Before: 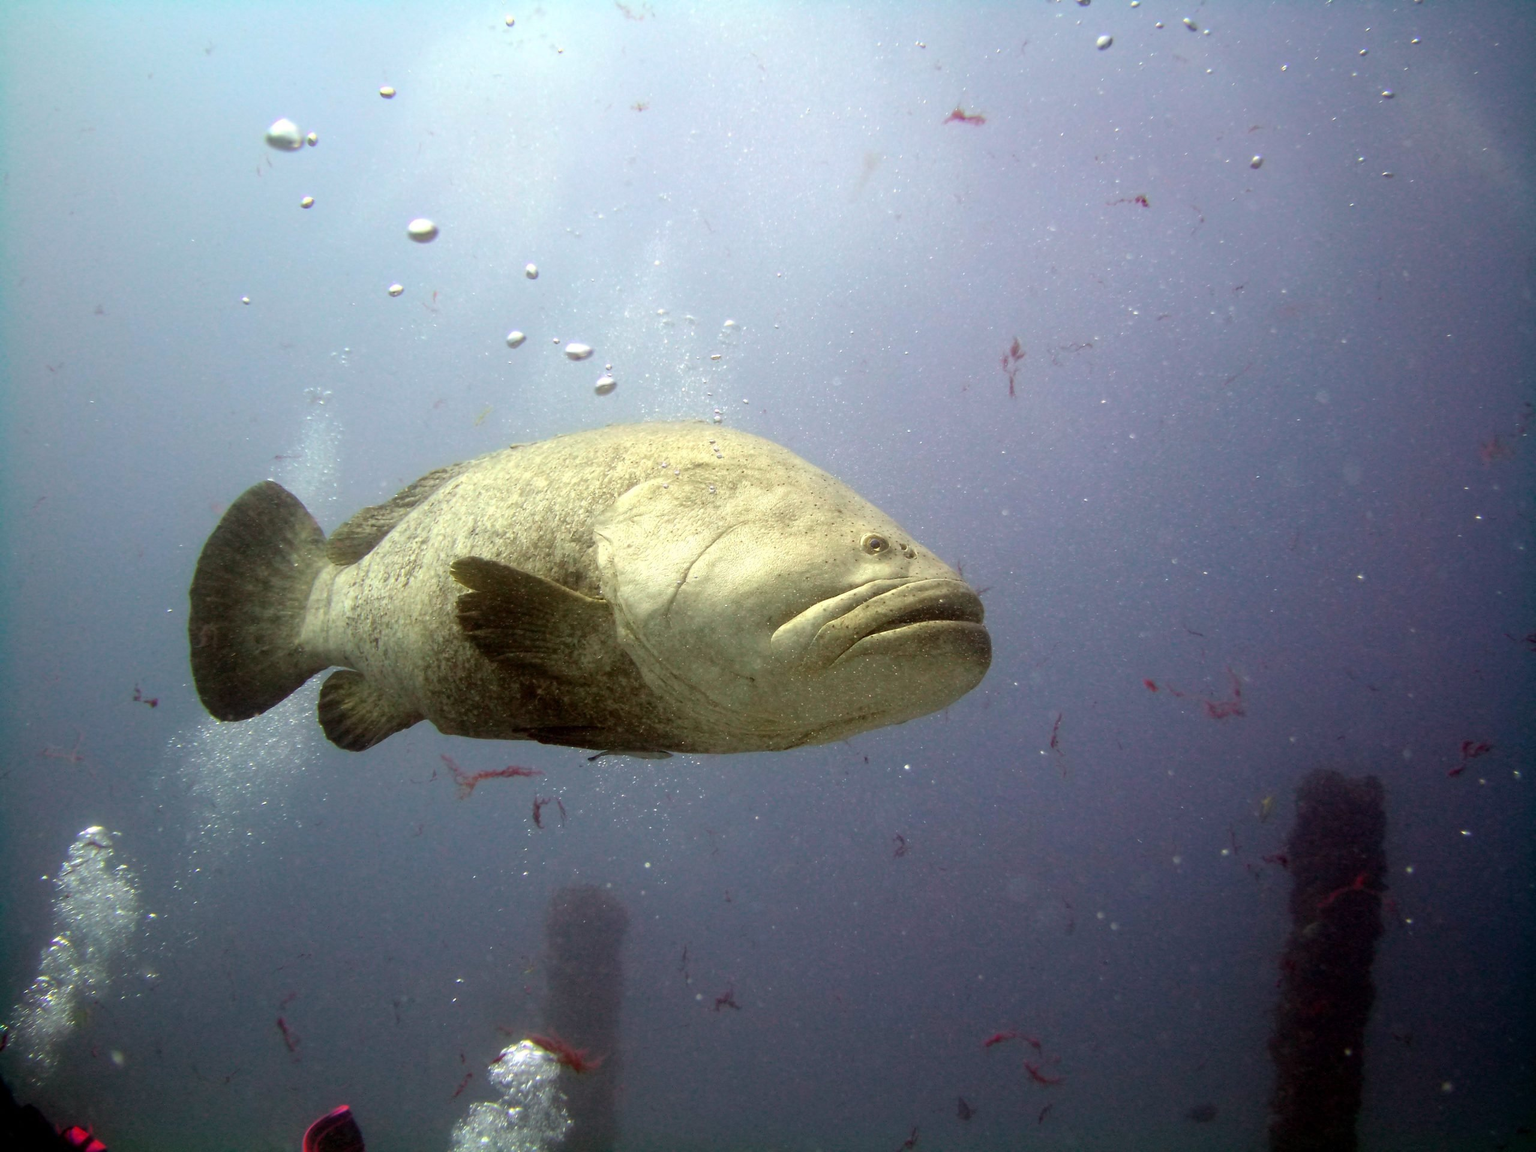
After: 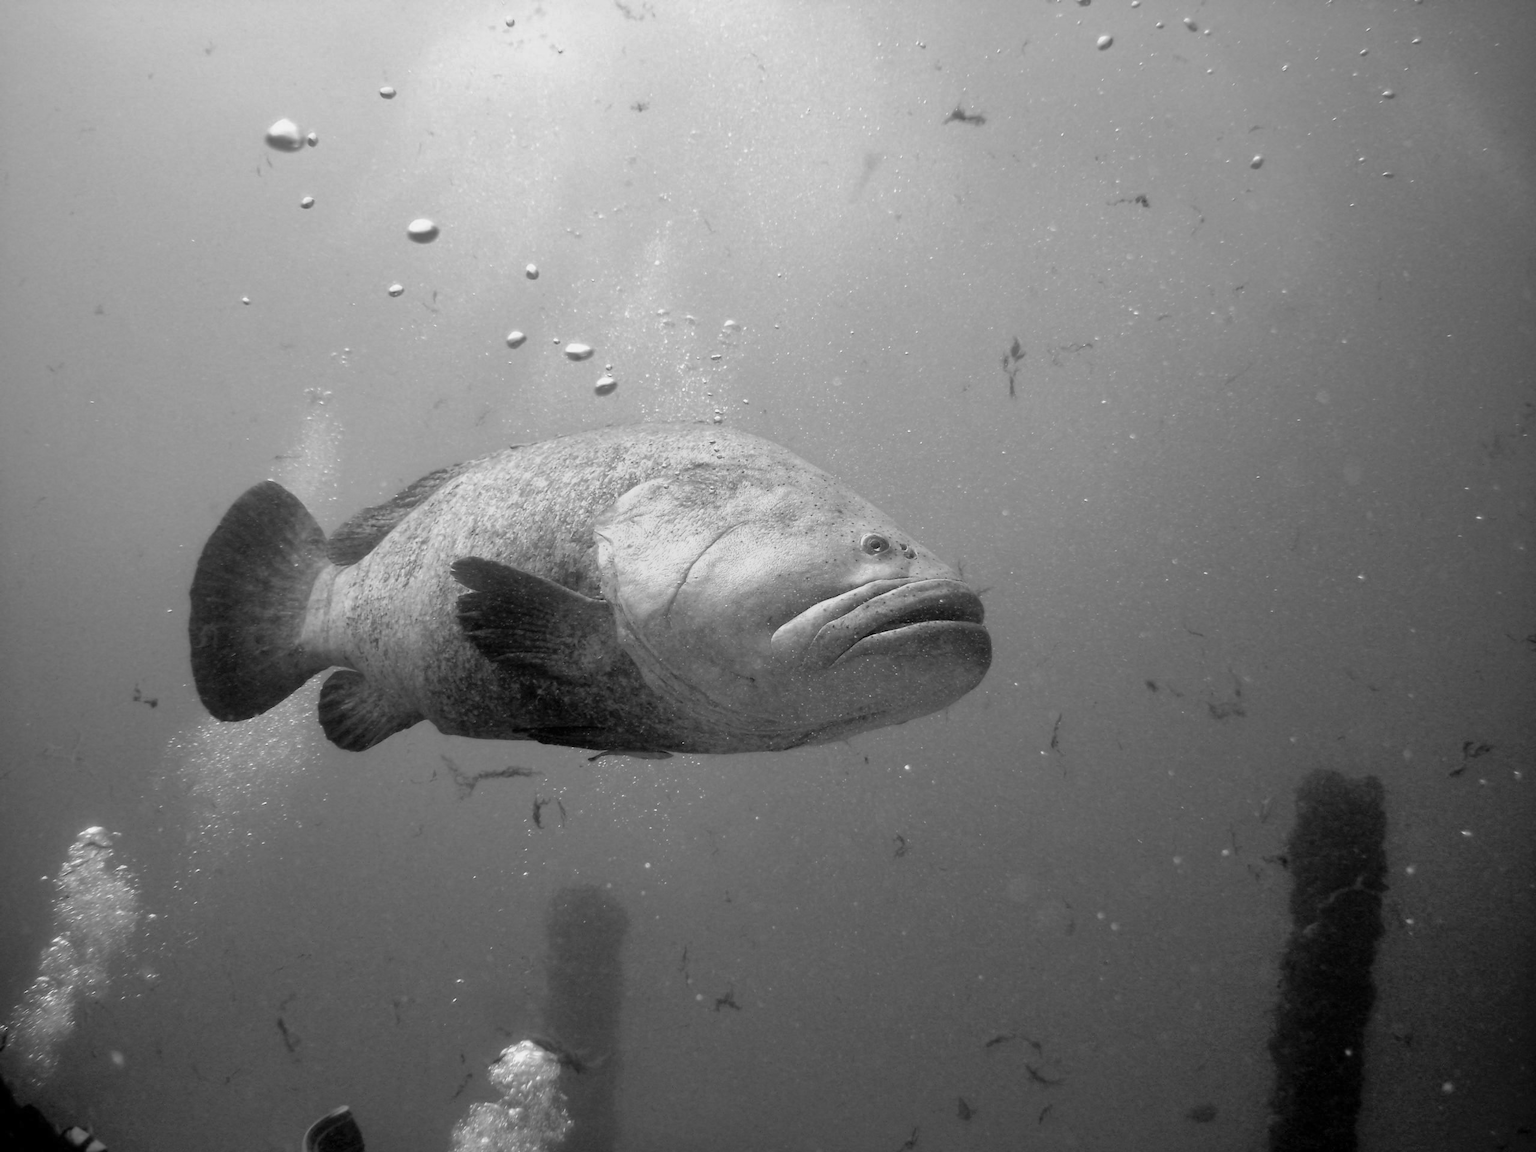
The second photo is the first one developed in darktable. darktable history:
shadows and highlights: on, module defaults
color calibration: output gray [0.23, 0.37, 0.4, 0], gray › normalize channels true, illuminant same as pipeline (D50), adaptation XYZ, x 0.346, y 0.359, gamut compression 0
